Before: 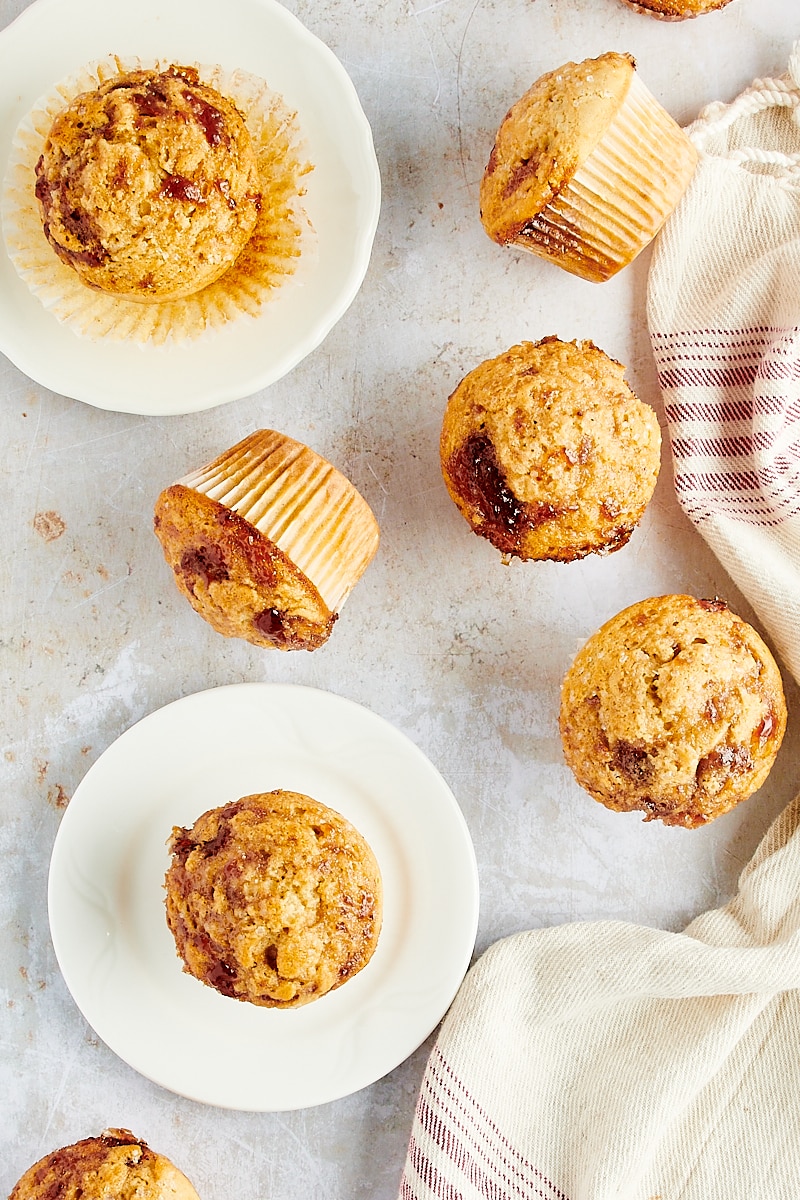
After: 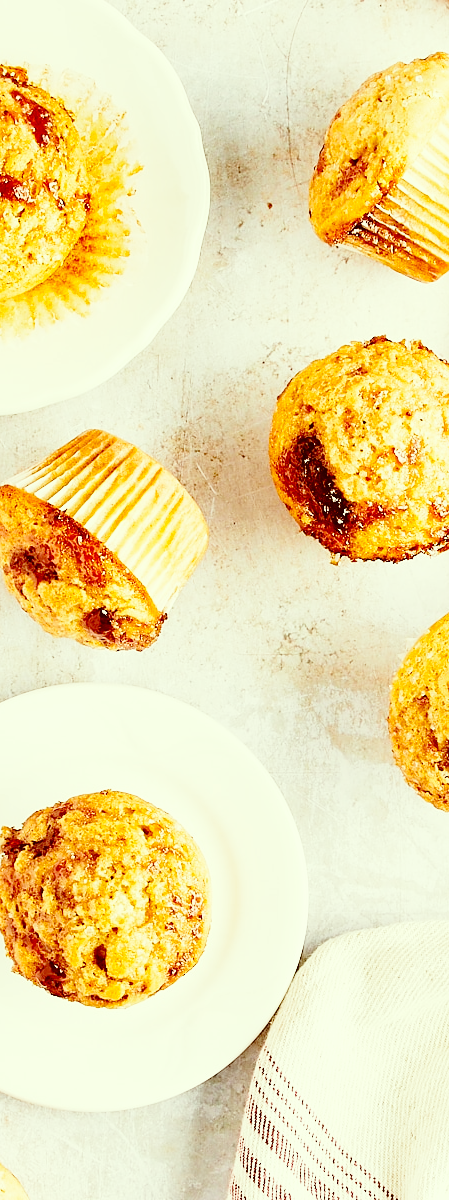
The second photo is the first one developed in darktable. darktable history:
base curve: curves: ch0 [(0, 0) (0.028, 0.03) (0.121, 0.232) (0.46, 0.748) (0.859, 0.968) (1, 1)], preserve colors none
crop: left 21.424%, right 22.374%
color correction: highlights a* -5.55, highlights b* 9.8, shadows a* 9.62, shadows b* 24.94
